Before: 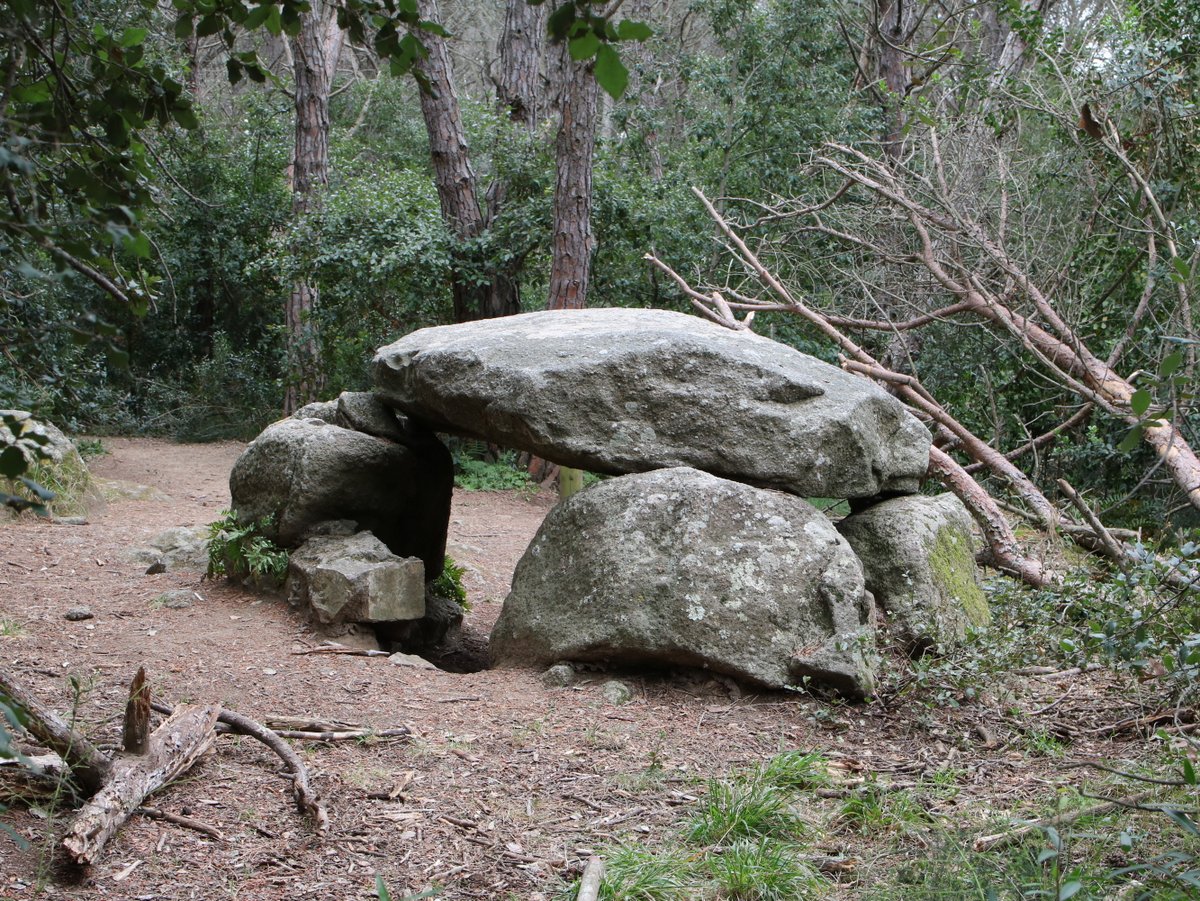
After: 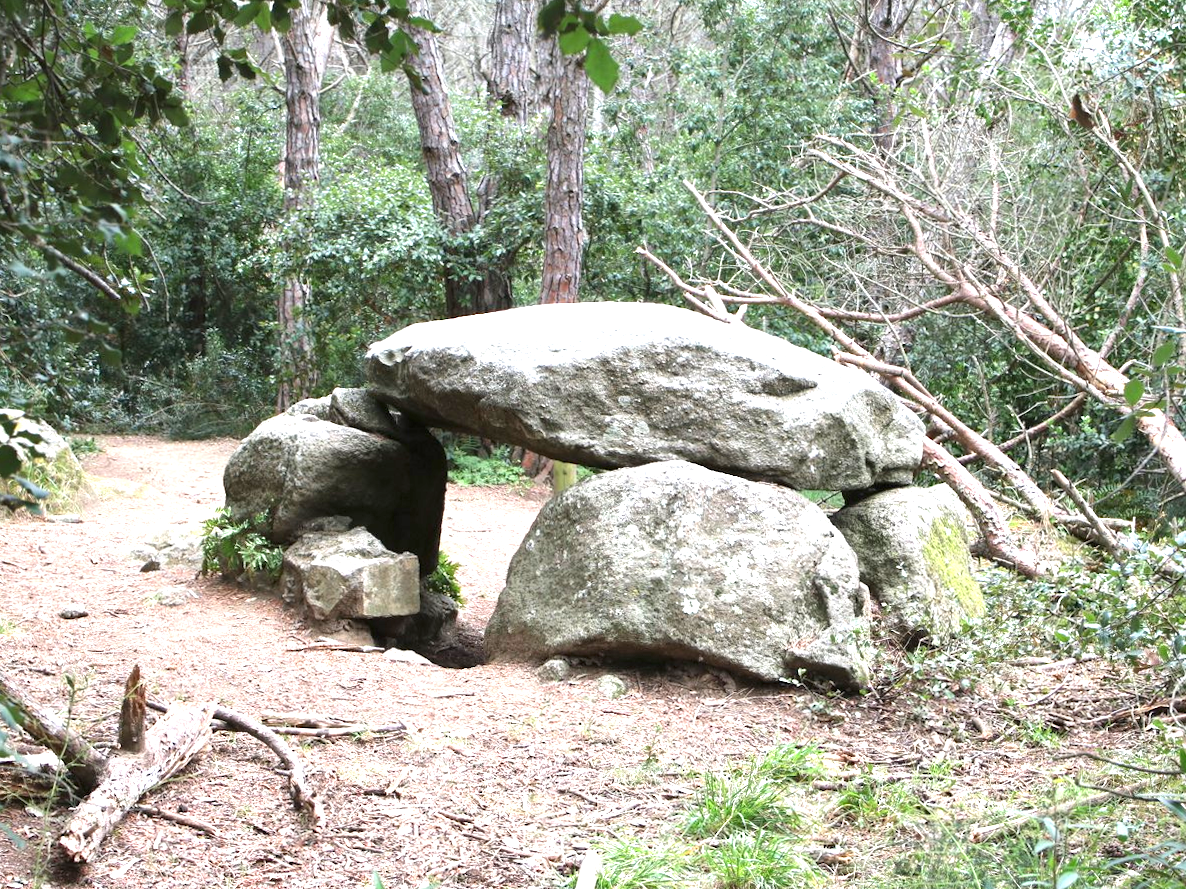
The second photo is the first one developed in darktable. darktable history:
exposure: black level correction 0, exposure 1.5 EV, compensate highlight preservation false
rotate and perspective: rotation -0.45°, automatic cropping original format, crop left 0.008, crop right 0.992, crop top 0.012, crop bottom 0.988
